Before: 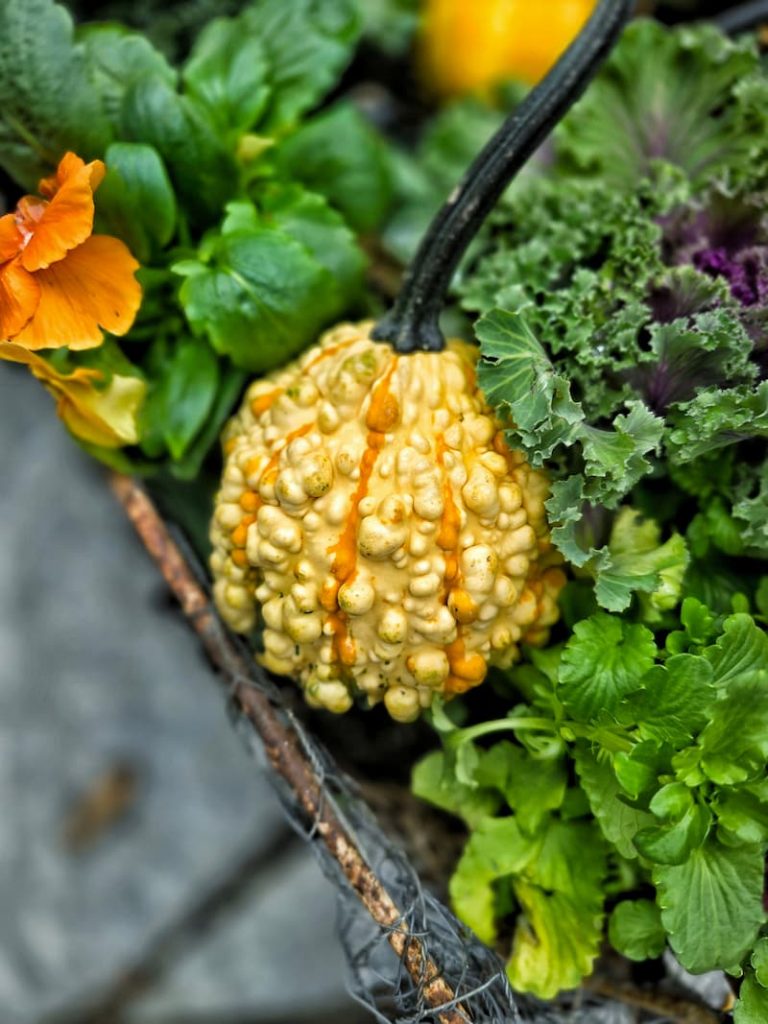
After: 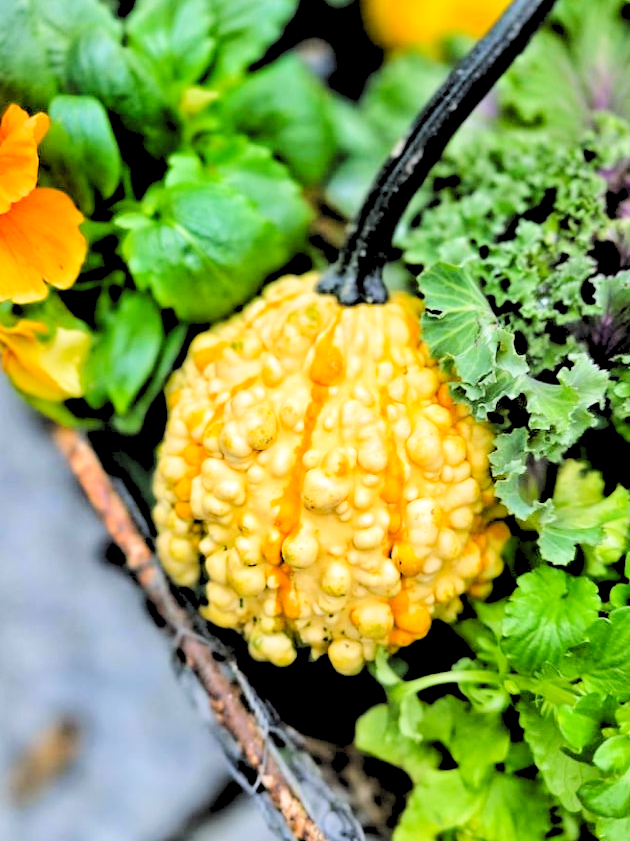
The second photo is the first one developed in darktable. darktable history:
color calibration: output R [1.063, -0.012, -0.003, 0], output B [-0.079, 0.047, 1, 0], illuminant F (fluorescent), F source F9 (Cool White Deluxe 4150 K) – high CRI, x 0.374, y 0.373, temperature 4157.52 K
crop and rotate: left 7.315%, top 4.602%, right 10.561%, bottom 13.23%
tone curve: curves: ch0 [(0, 0) (0.003, 0.001) (0.011, 0.006) (0.025, 0.012) (0.044, 0.018) (0.069, 0.025) (0.1, 0.045) (0.136, 0.074) (0.177, 0.124) (0.224, 0.196) (0.277, 0.289) (0.335, 0.396) (0.399, 0.495) (0.468, 0.585) (0.543, 0.663) (0.623, 0.728) (0.709, 0.808) (0.801, 0.87) (0.898, 0.932) (1, 1)], color space Lab, linked channels, preserve colors none
levels: levels [0.093, 0.434, 0.988]
